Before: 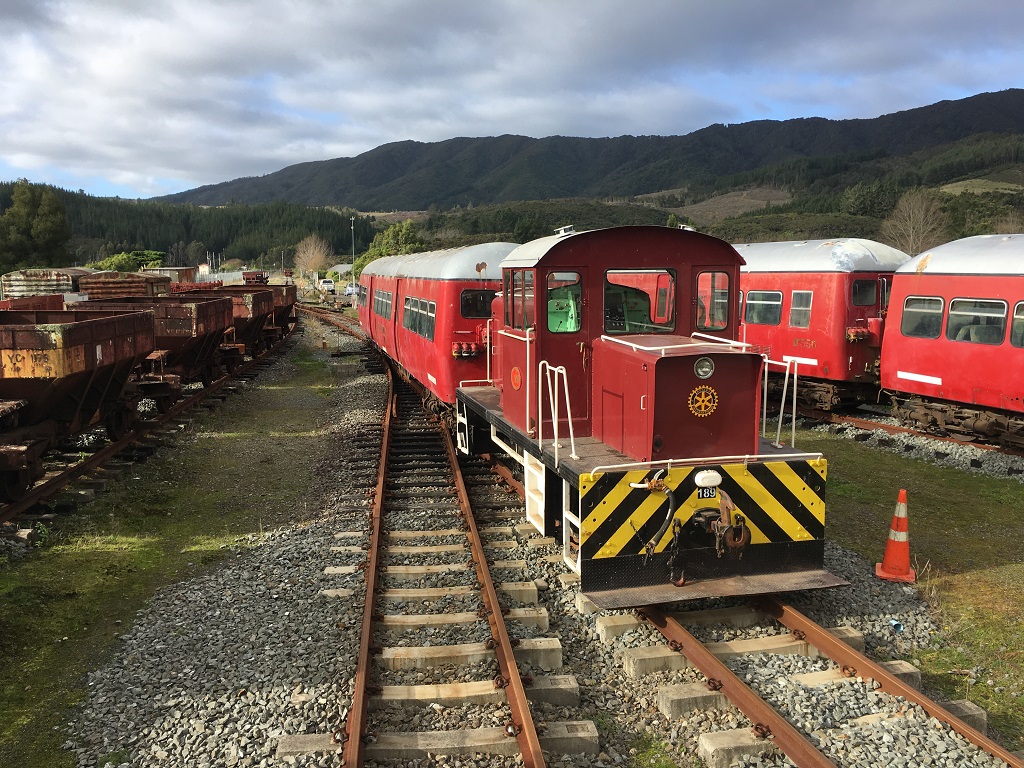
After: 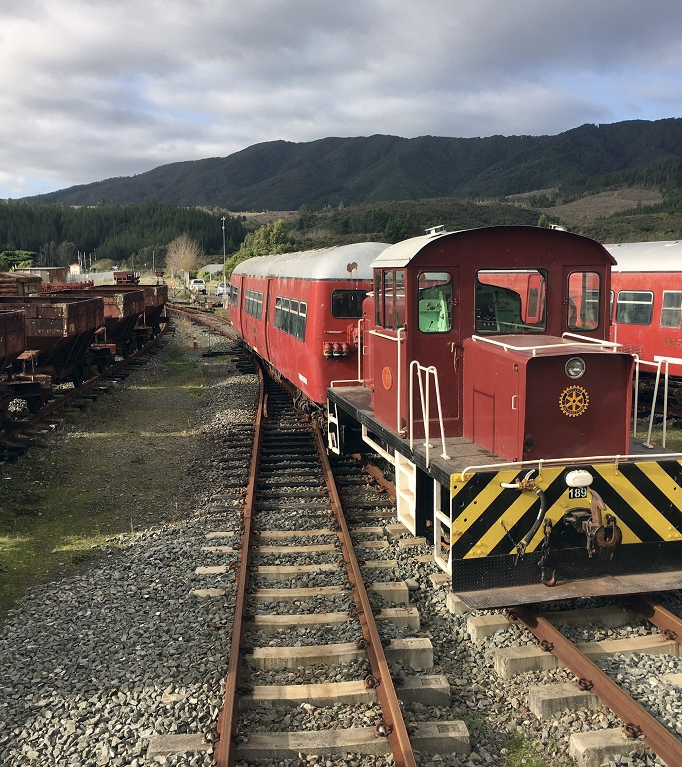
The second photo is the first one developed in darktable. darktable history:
color correction: highlights a* 2.75, highlights b* 5, shadows a* -2.04, shadows b* -4.84, saturation 0.8
crop and rotate: left 12.673%, right 20.66%
